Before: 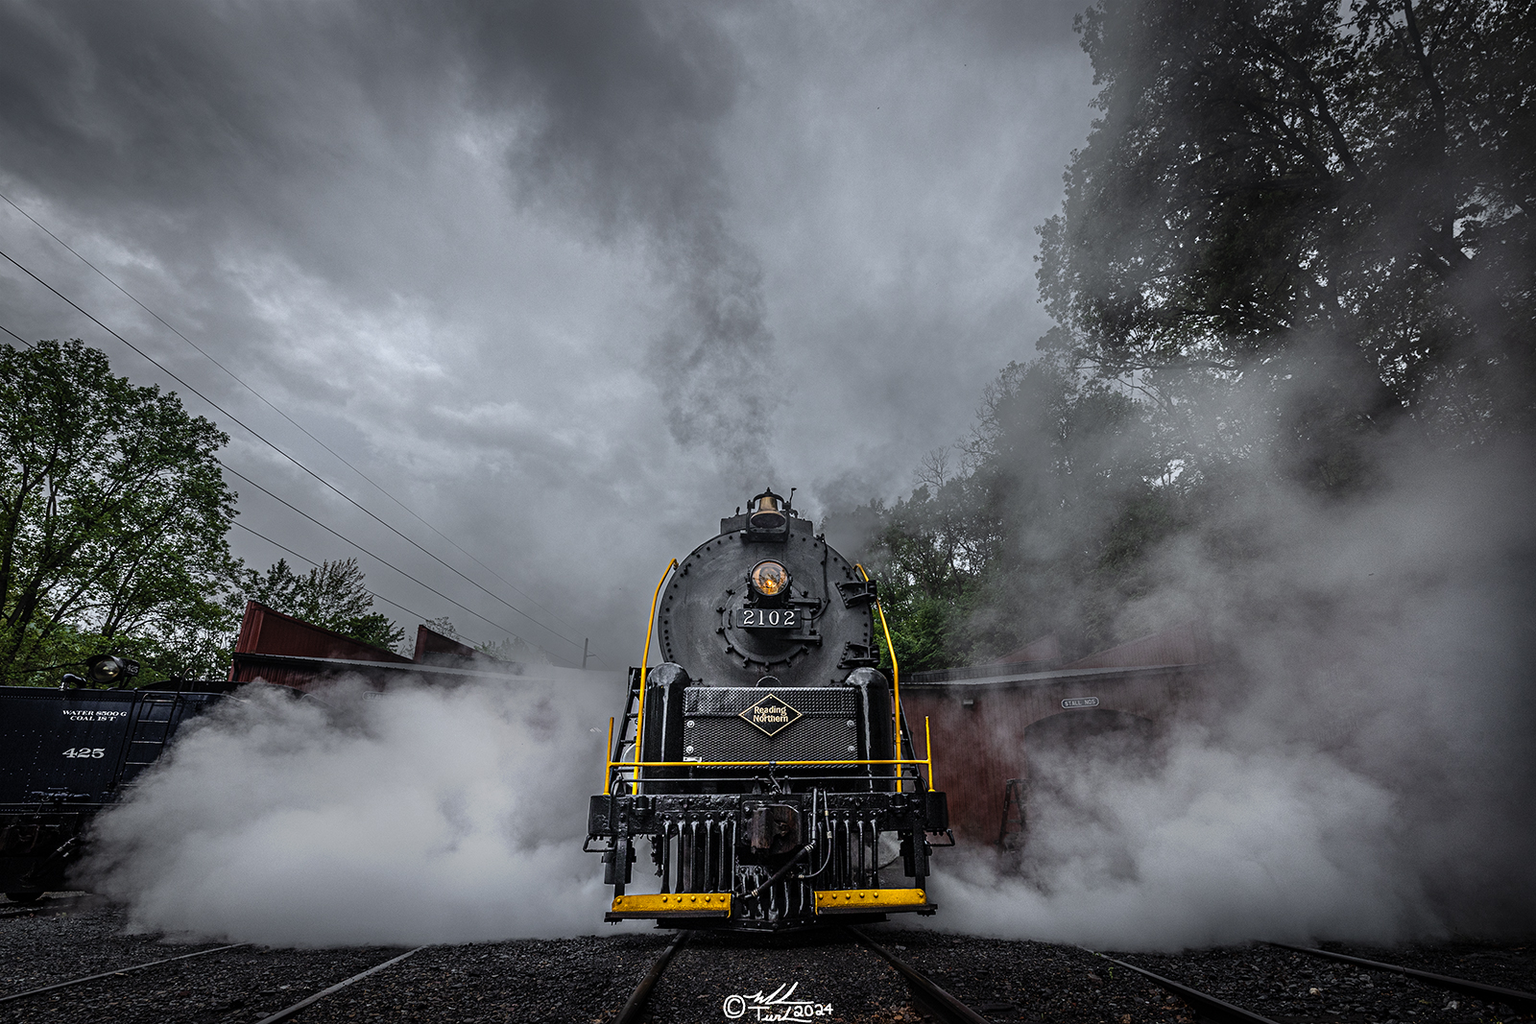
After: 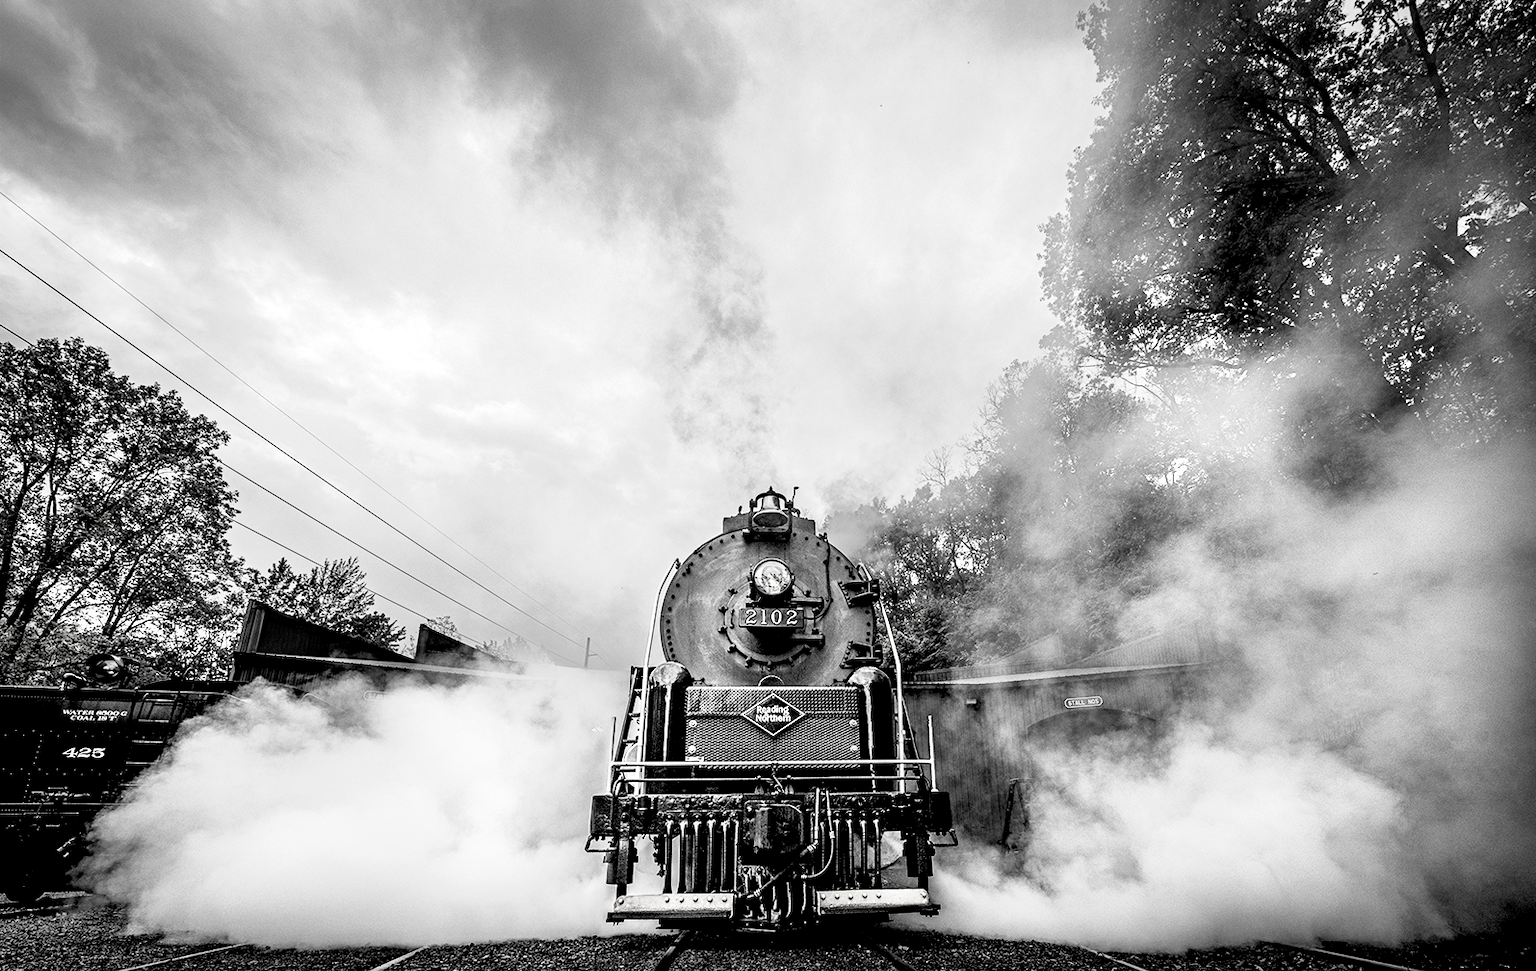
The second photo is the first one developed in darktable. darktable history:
contrast brightness saturation: saturation -0.986
base curve: curves: ch0 [(0, 0) (0.088, 0.125) (0.176, 0.251) (0.354, 0.501) (0.613, 0.749) (1, 0.877)], preserve colors none
shadows and highlights: shadows 37.8, highlights -27.31, soften with gaussian
tone equalizer: edges refinement/feathering 500, mask exposure compensation -1.57 EV, preserve details guided filter
crop: top 0.36%, right 0.262%, bottom 5.054%
exposure: black level correction 0.008, exposure 1.435 EV, compensate exposure bias true, compensate highlight preservation false
local contrast: mode bilateral grid, contrast 19, coarseness 50, detail 120%, midtone range 0.2
